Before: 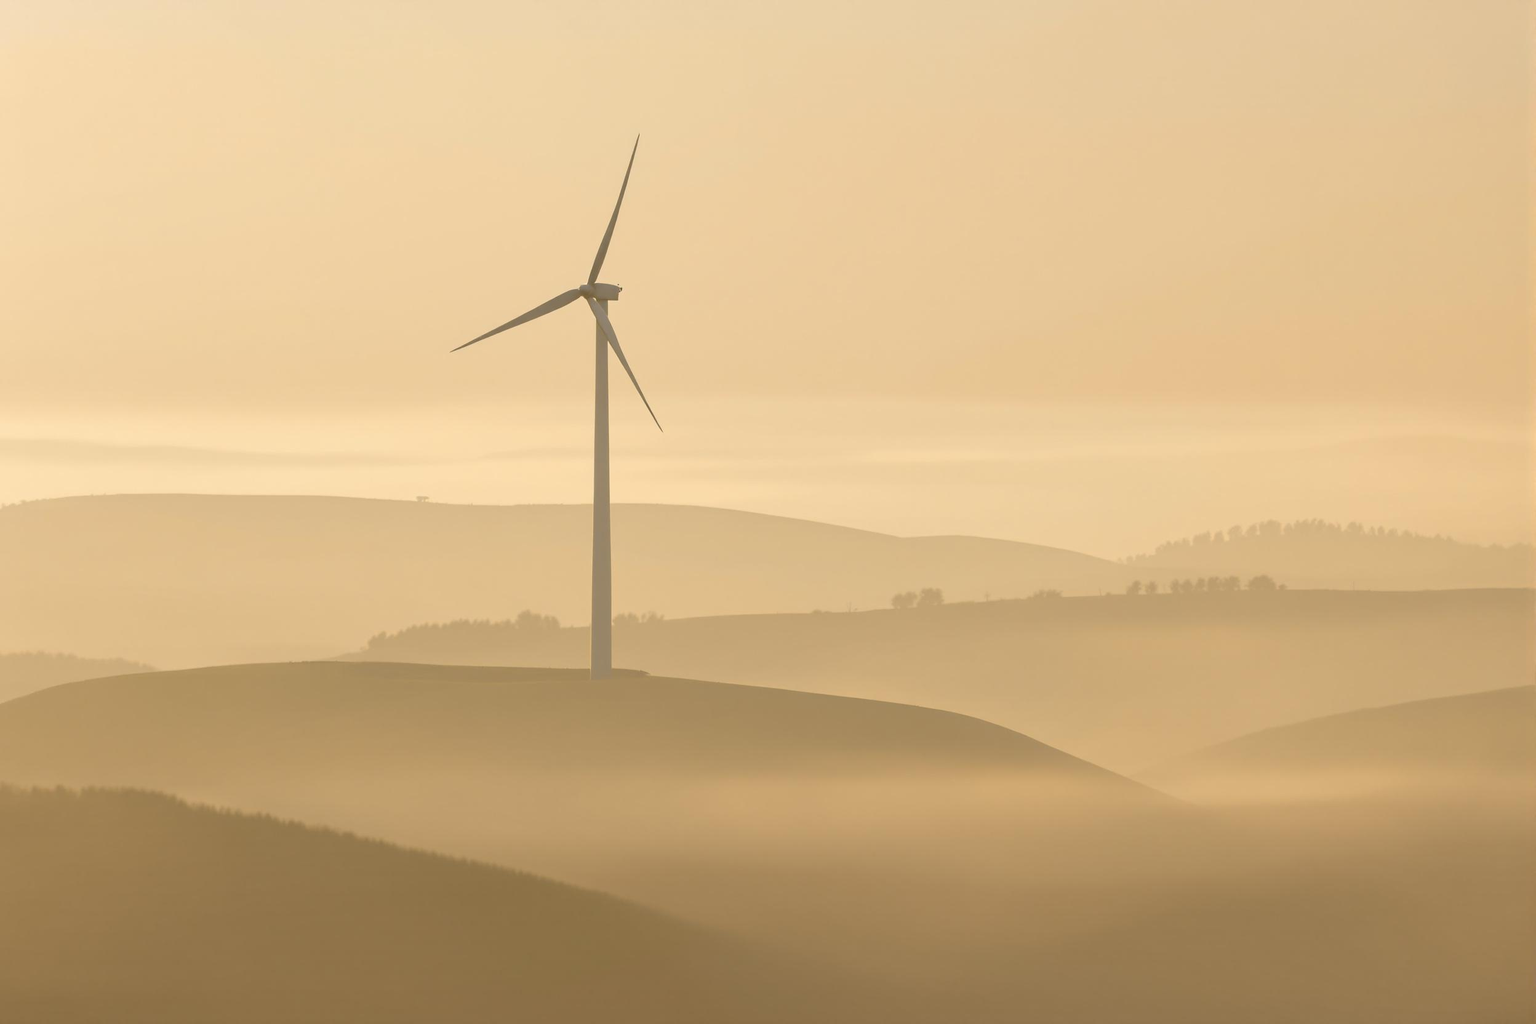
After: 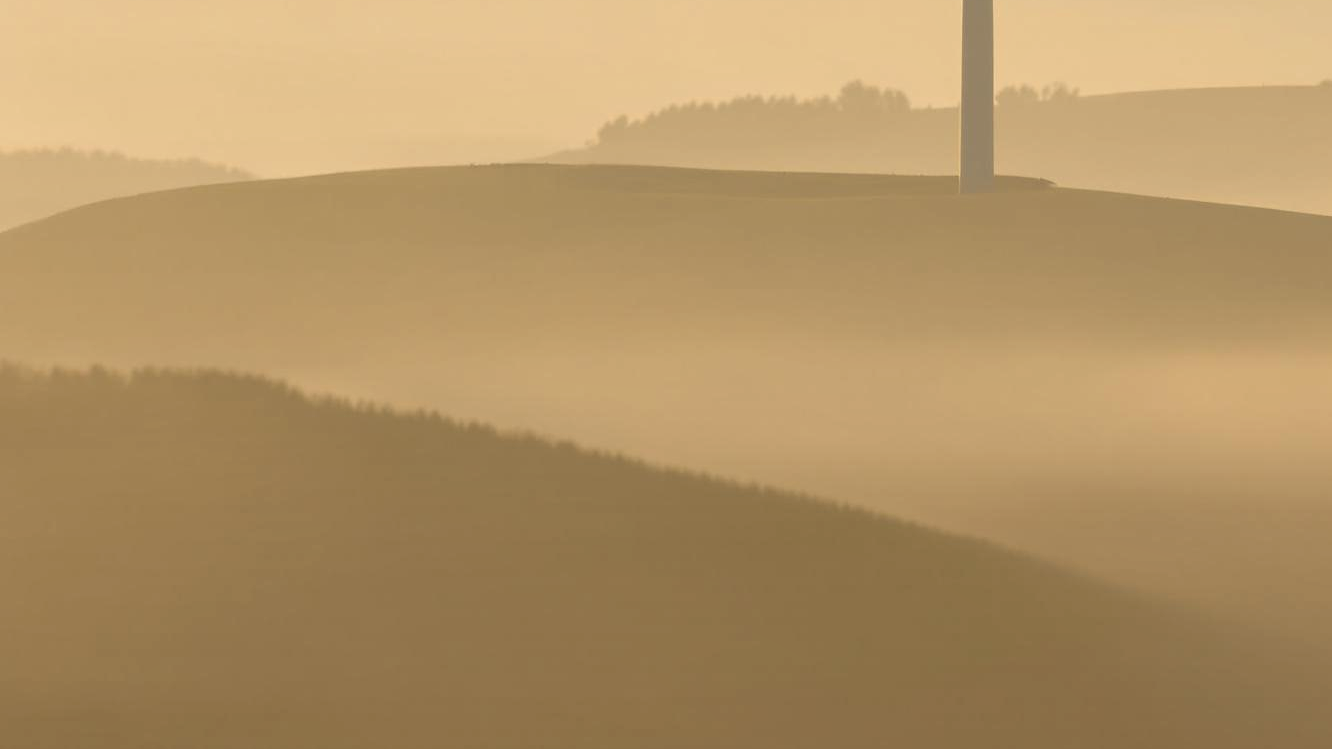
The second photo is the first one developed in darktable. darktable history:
exposure: black level correction -0.005, exposure 0.054 EV, compensate highlight preservation false
crop and rotate: top 54.778%, right 46.61%, bottom 0.159%
local contrast: on, module defaults
